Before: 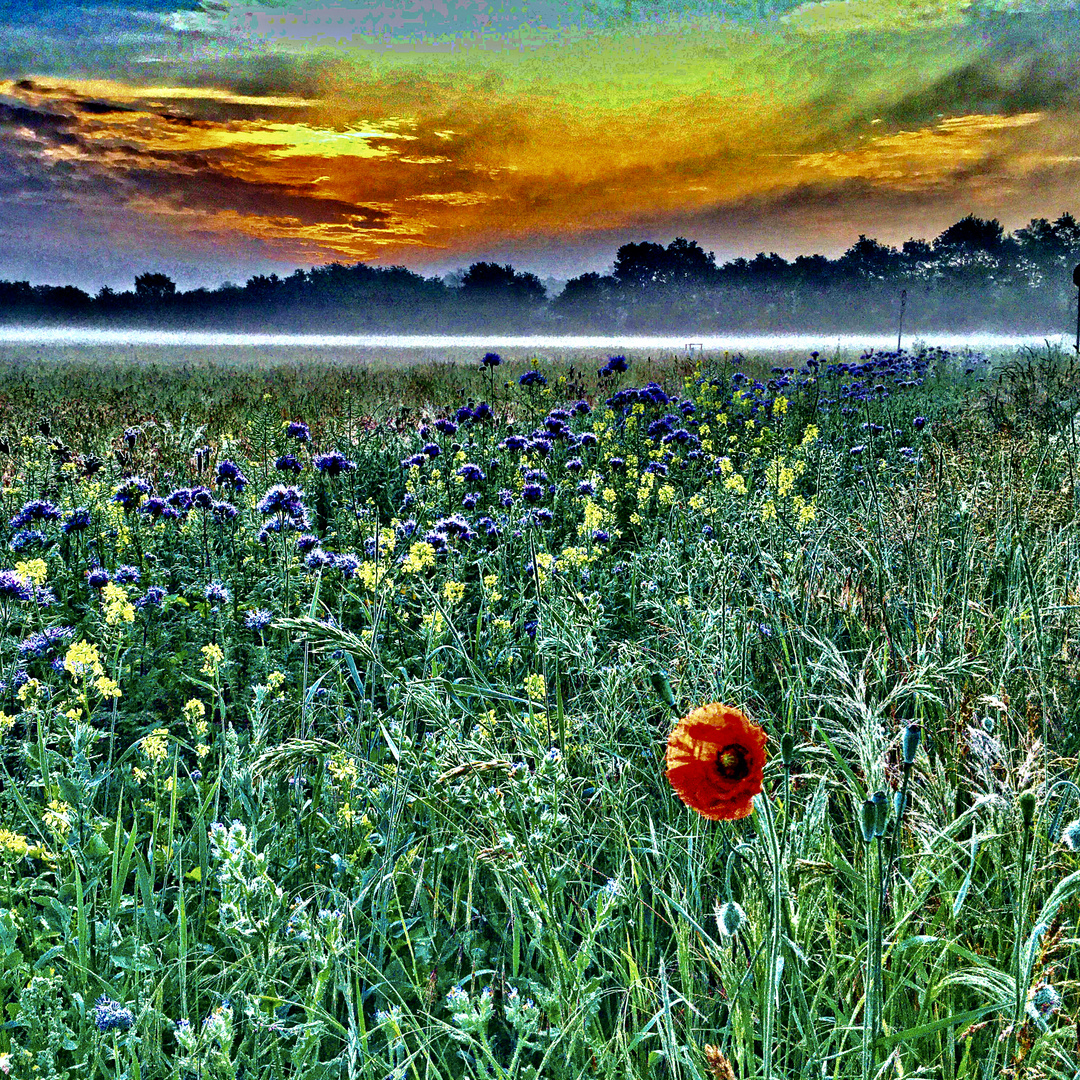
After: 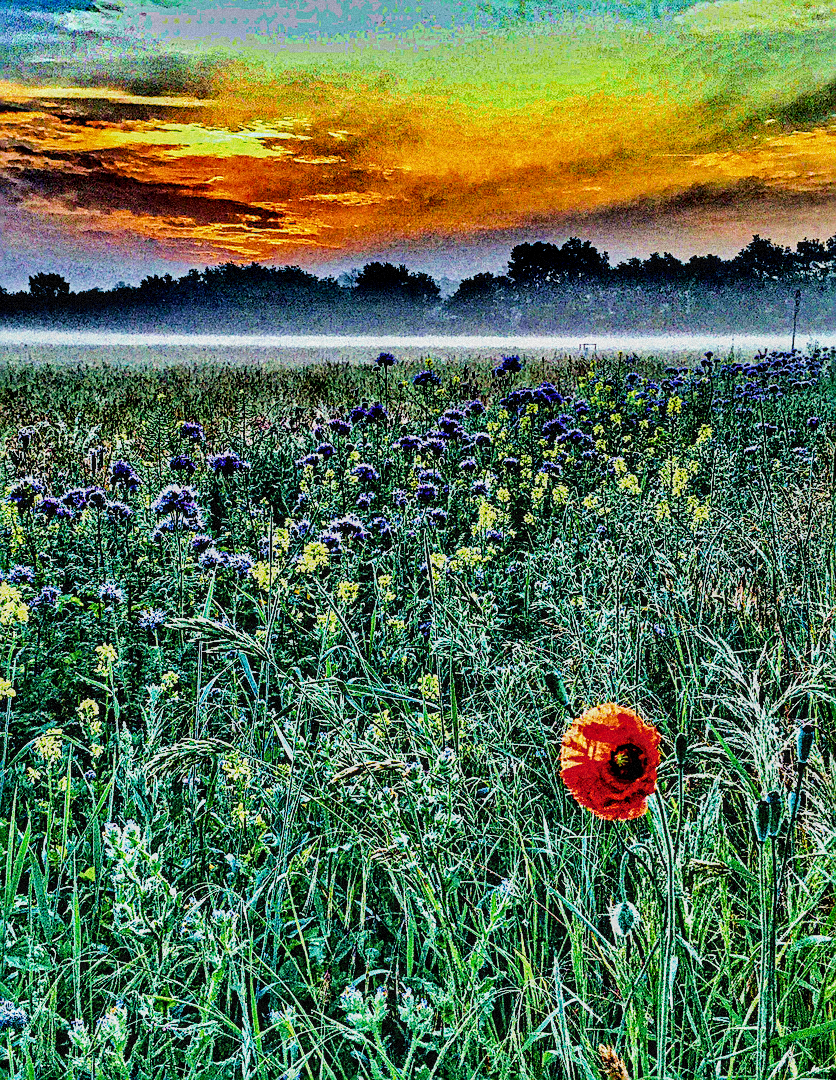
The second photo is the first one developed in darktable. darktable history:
local contrast: on, module defaults
crop: left 9.88%, right 12.664%
exposure: exposure 0.131 EV, compensate highlight preservation false
tone equalizer: -8 EV -0.75 EV, -7 EV -0.7 EV, -6 EV -0.6 EV, -5 EV -0.4 EV, -3 EV 0.4 EV, -2 EV 0.6 EV, -1 EV 0.7 EV, +0 EV 0.75 EV, edges refinement/feathering 500, mask exposure compensation -1.57 EV, preserve details no
sharpen: amount 0.75
filmic rgb: black relative exposure -6.98 EV, white relative exposure 5.63 EV, hardness 2.86
grain: mid-tones bias 0%
